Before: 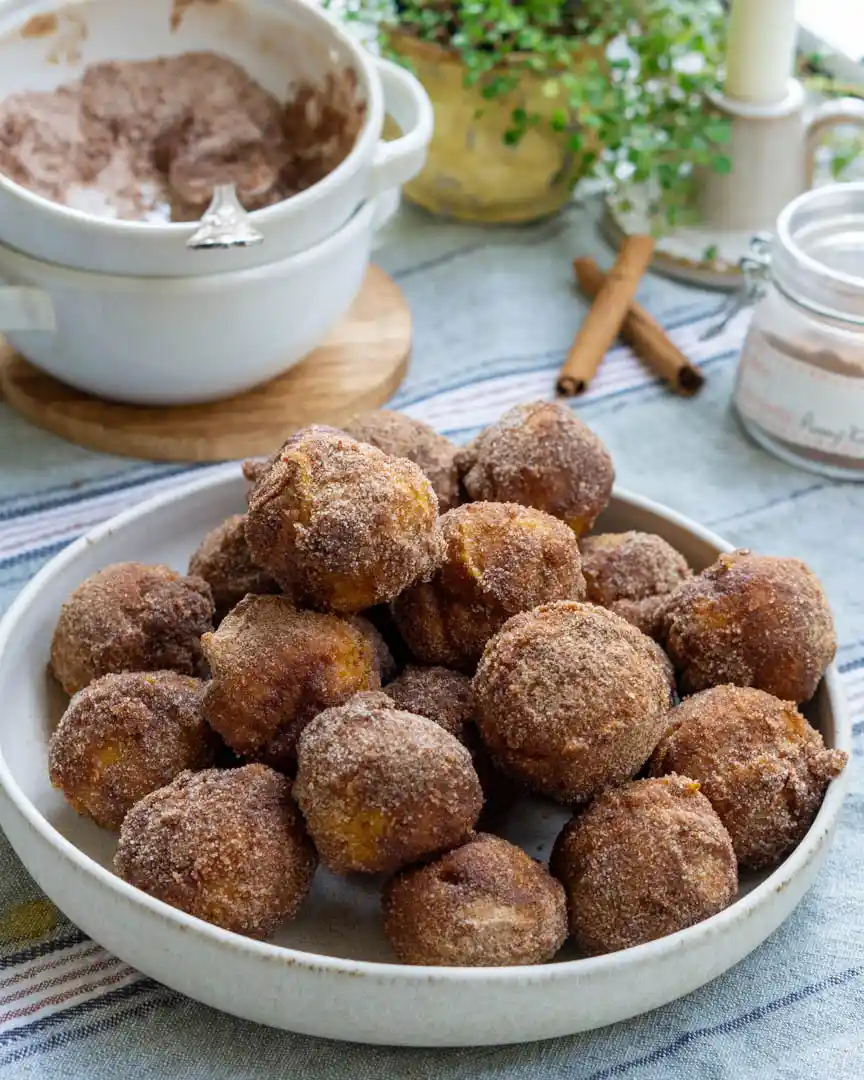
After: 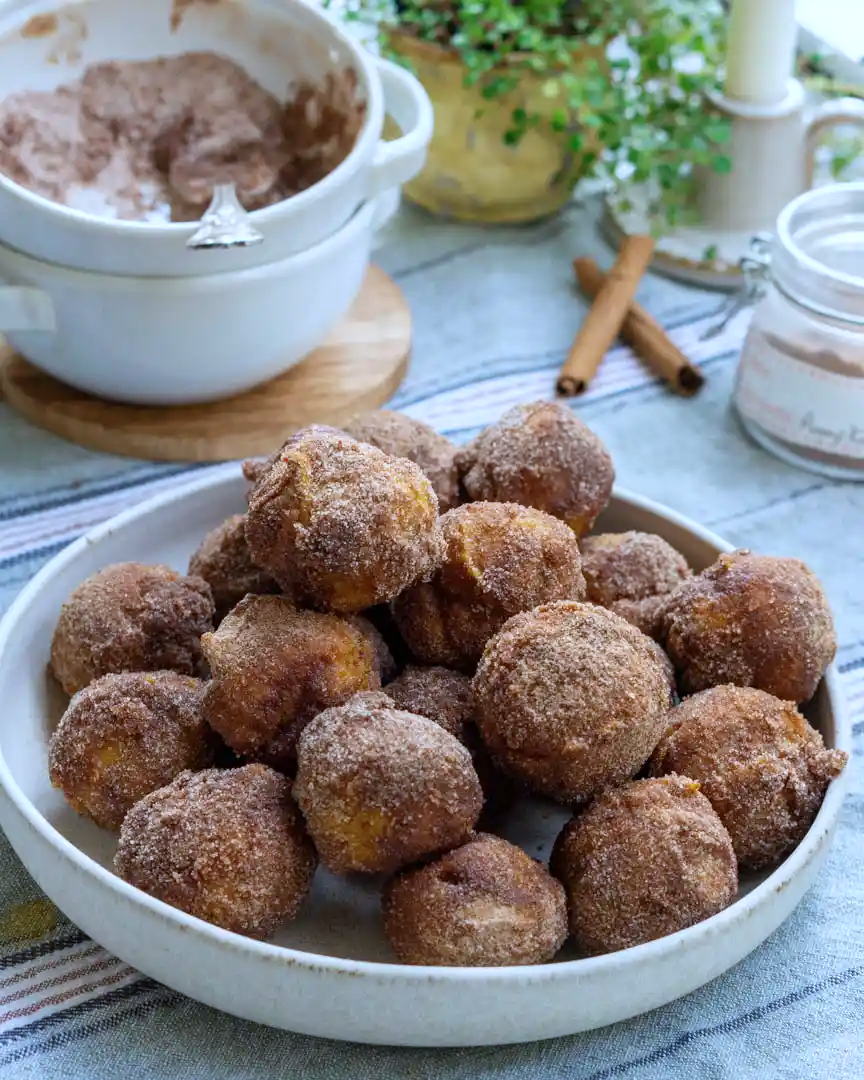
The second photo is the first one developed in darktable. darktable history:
color calibration: x 0.37, y 0.382, temperature 4314.08 K
